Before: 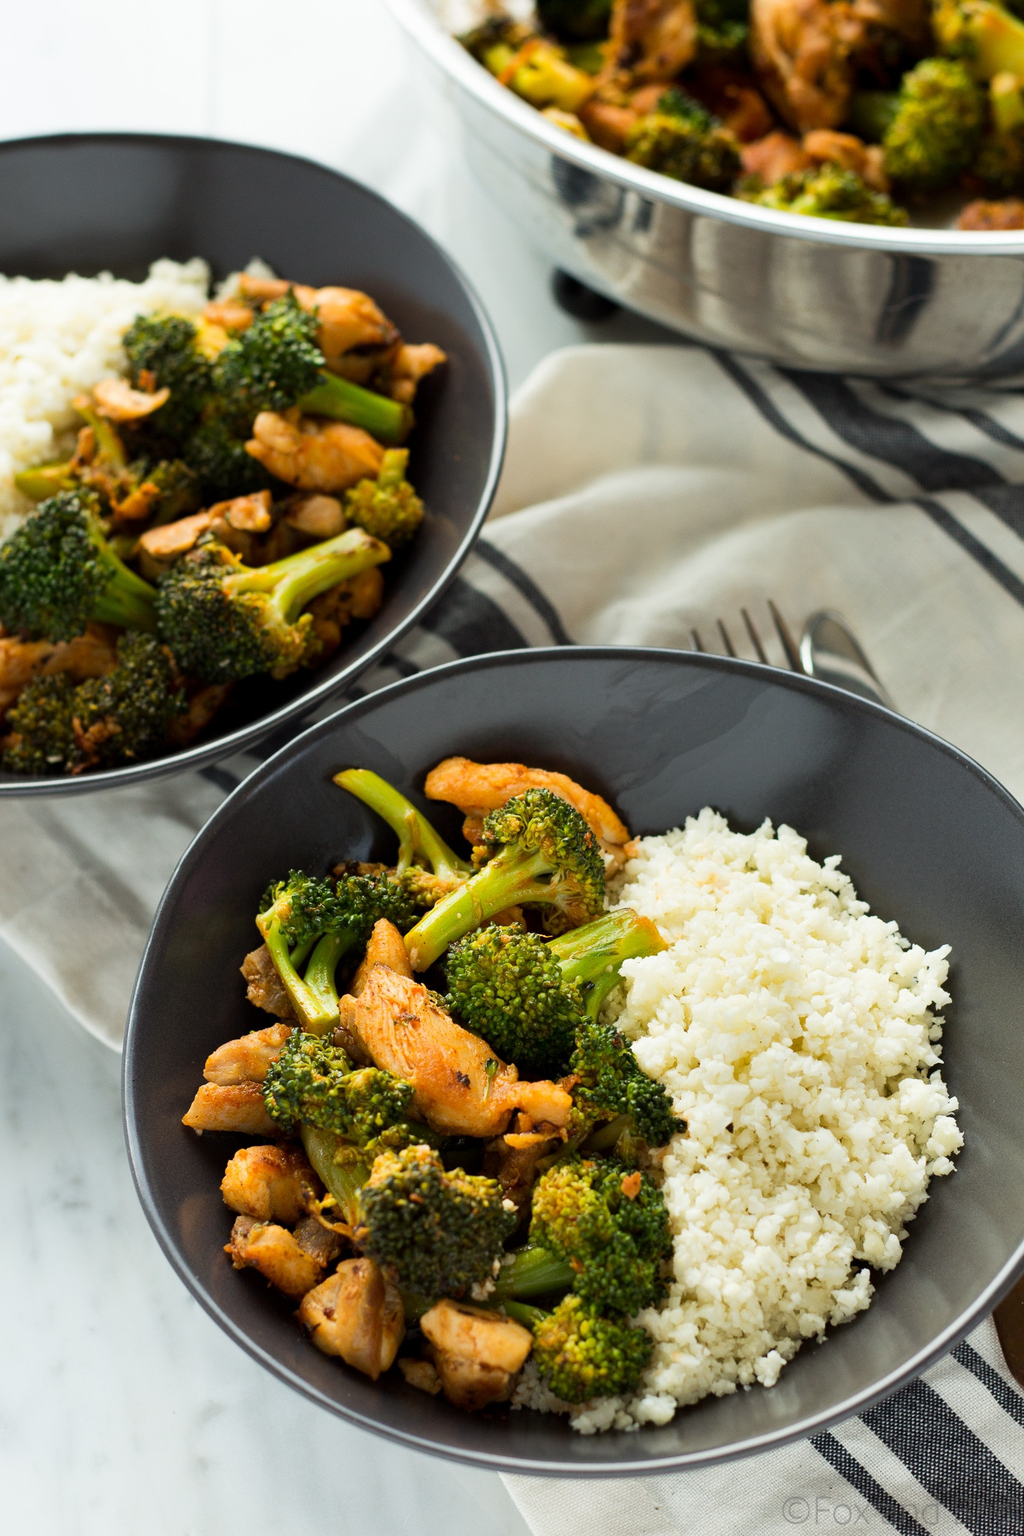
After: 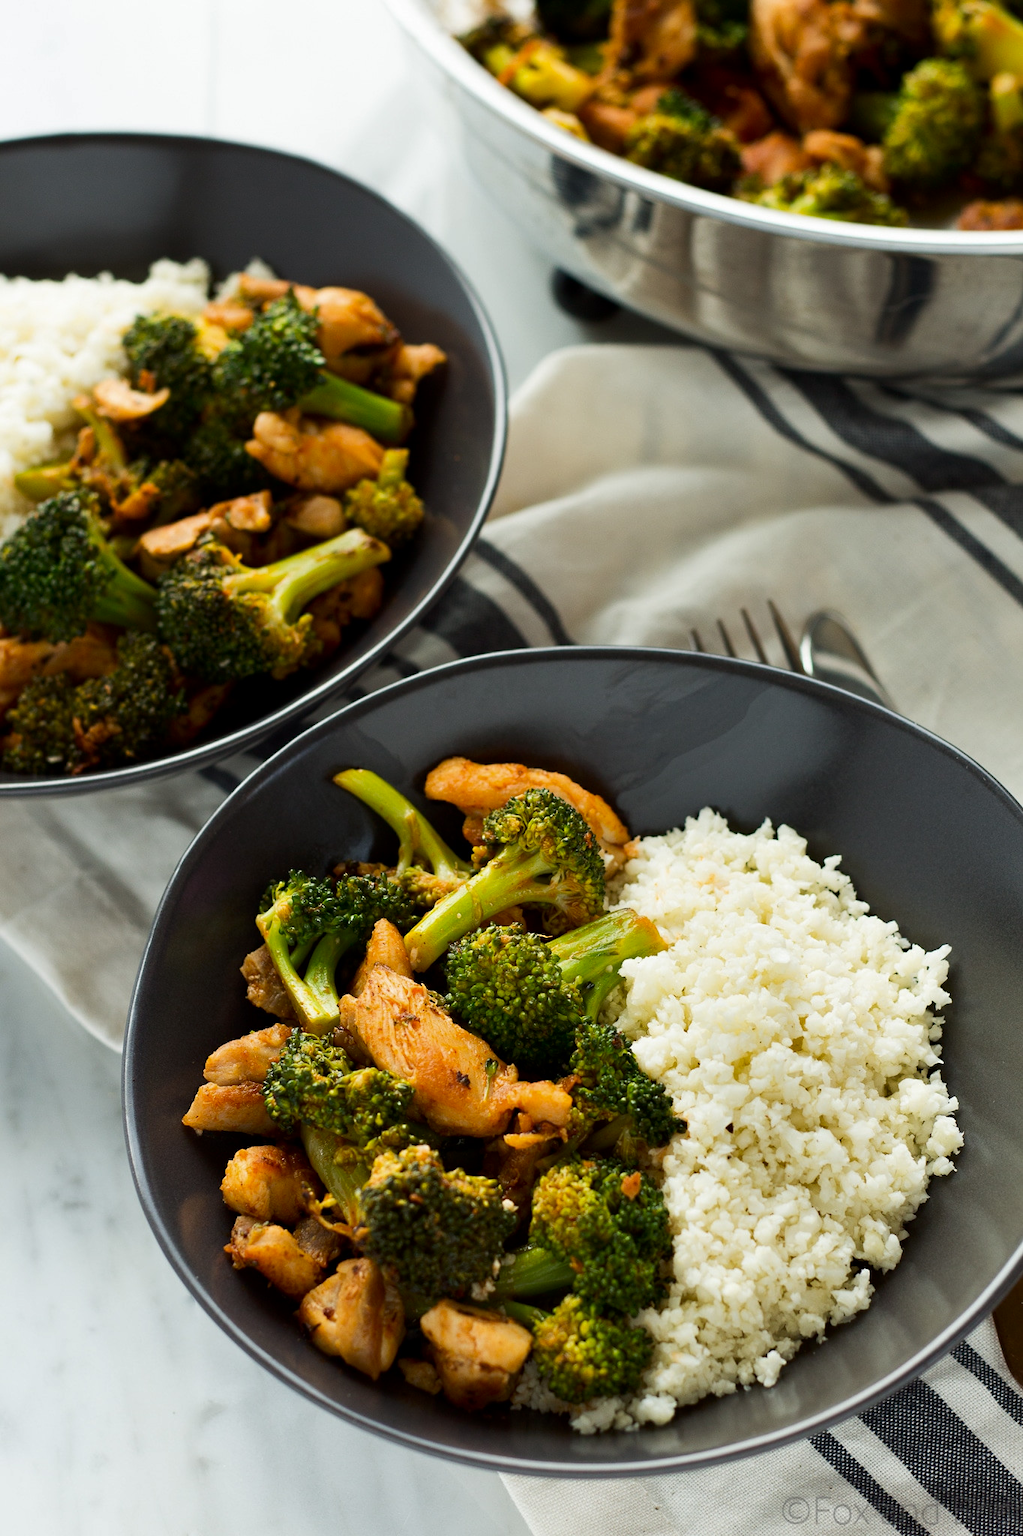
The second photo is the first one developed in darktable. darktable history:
sharpen: radius 5.378, amount 0.313, threshold 26.003
contrast brightness saturation: brightness -0.094
